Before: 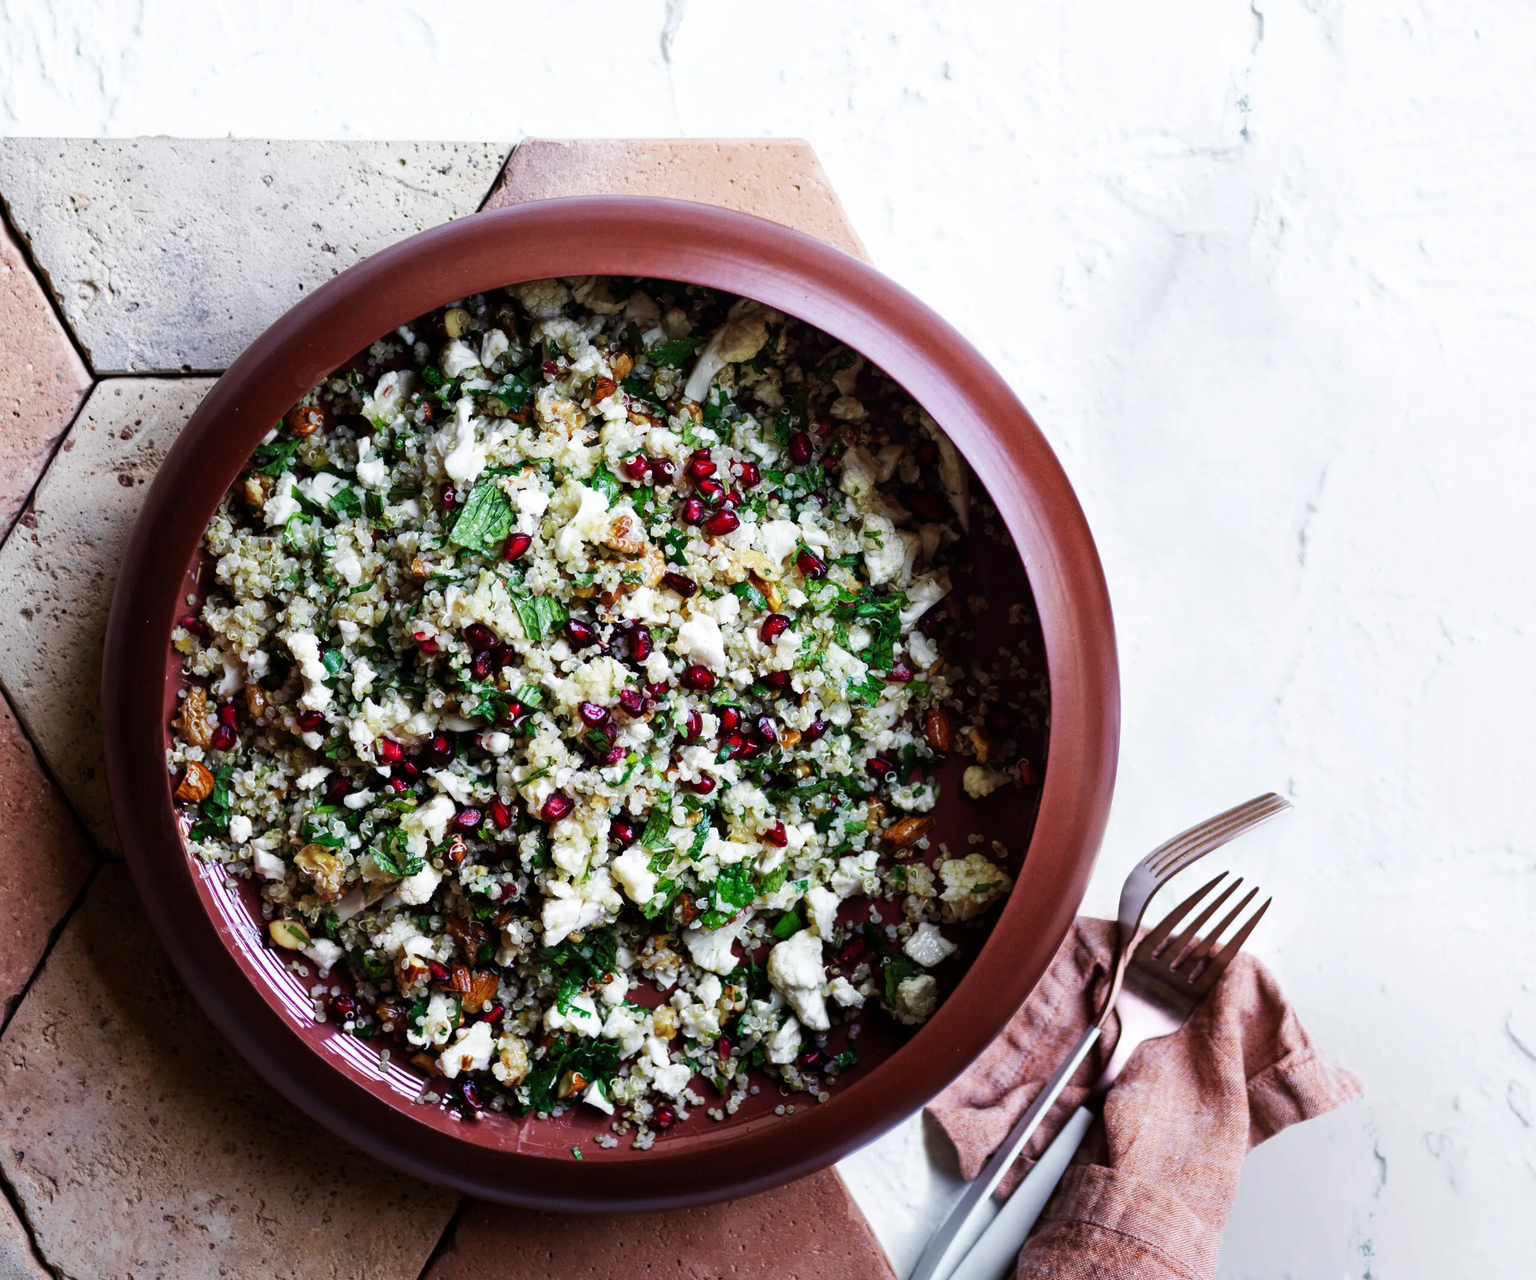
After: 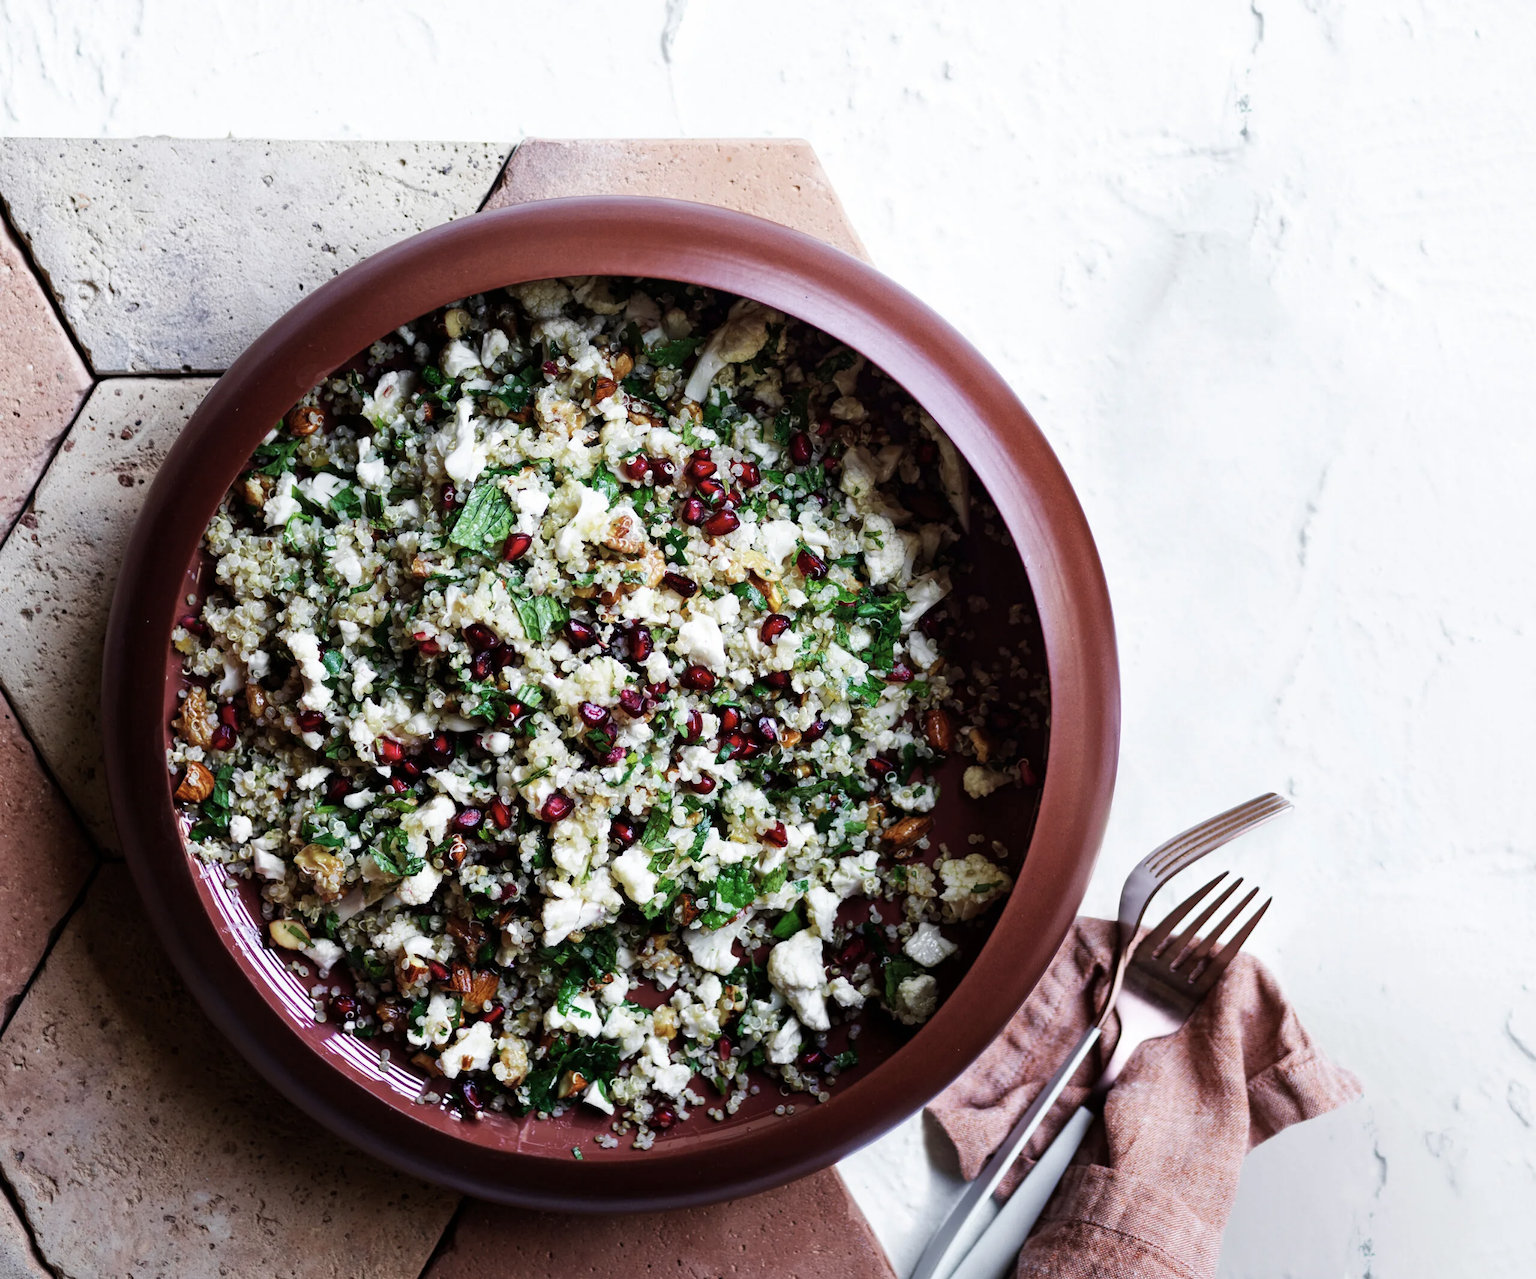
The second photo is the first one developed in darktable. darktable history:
color correction: highlights b* 0.036, saturation 0.839
